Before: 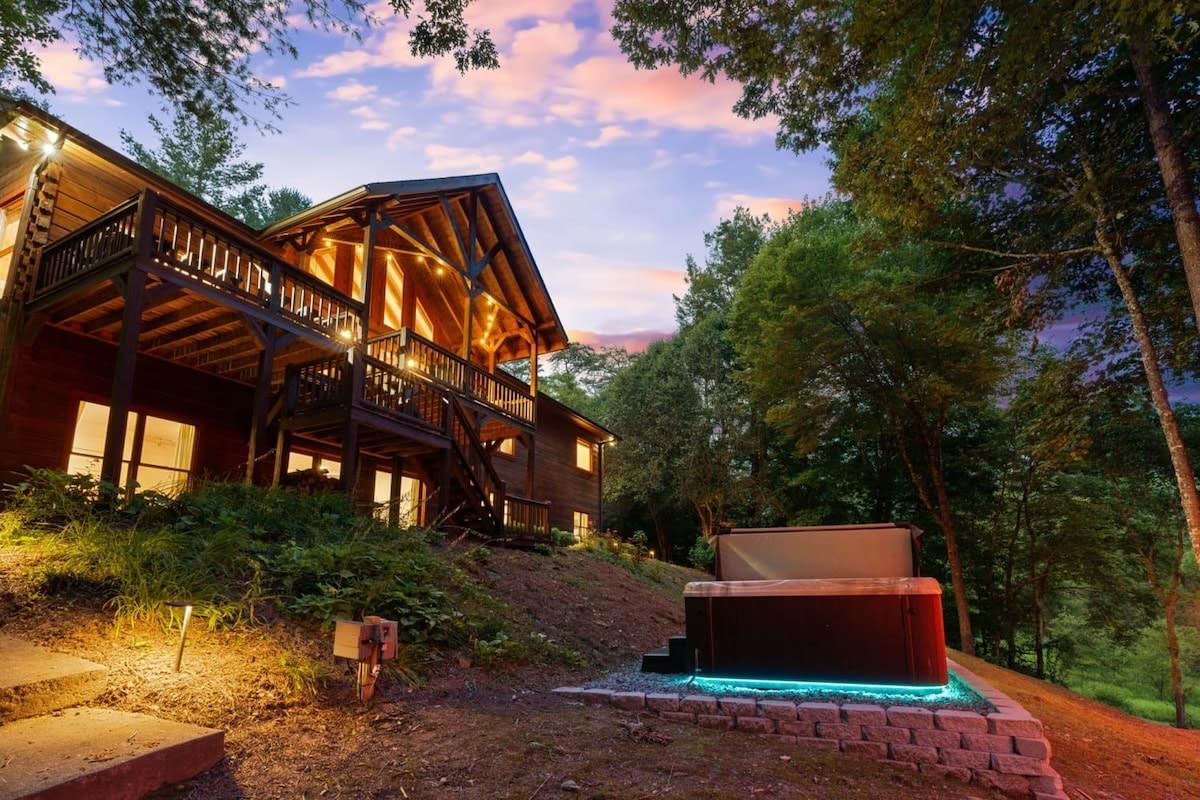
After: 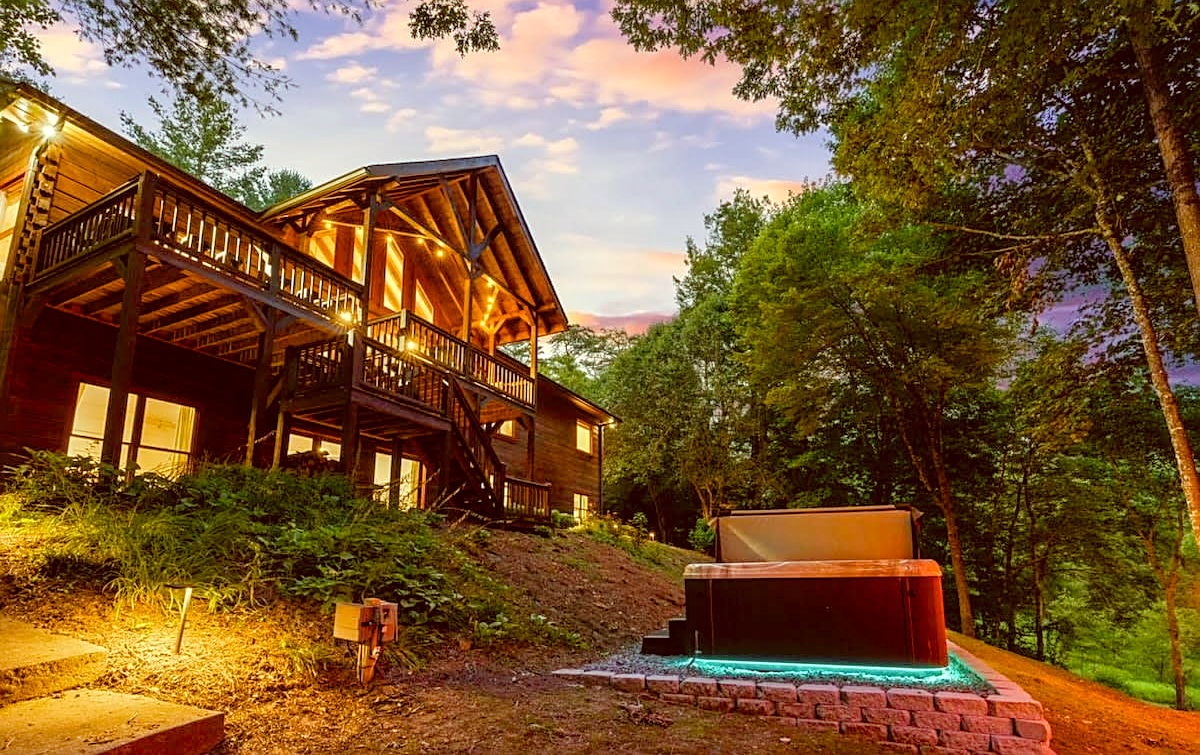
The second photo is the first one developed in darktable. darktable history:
contrast brightness saturation: brightness 0.144
crop and rotate: top 2.316%, bottom 3.294%
sharpen: on, module defaults
color correction: highlights a* -5.38, highlights b* 9.8, shadows a* 9.63, shadows b* 24.64
color balance rgb: perceptual saturation grading › global saturation 20%, perceptual saturation grading › highlights -25.003%, perceptual saturation grading › shadows 50.231%
local contrast: detail 130%
